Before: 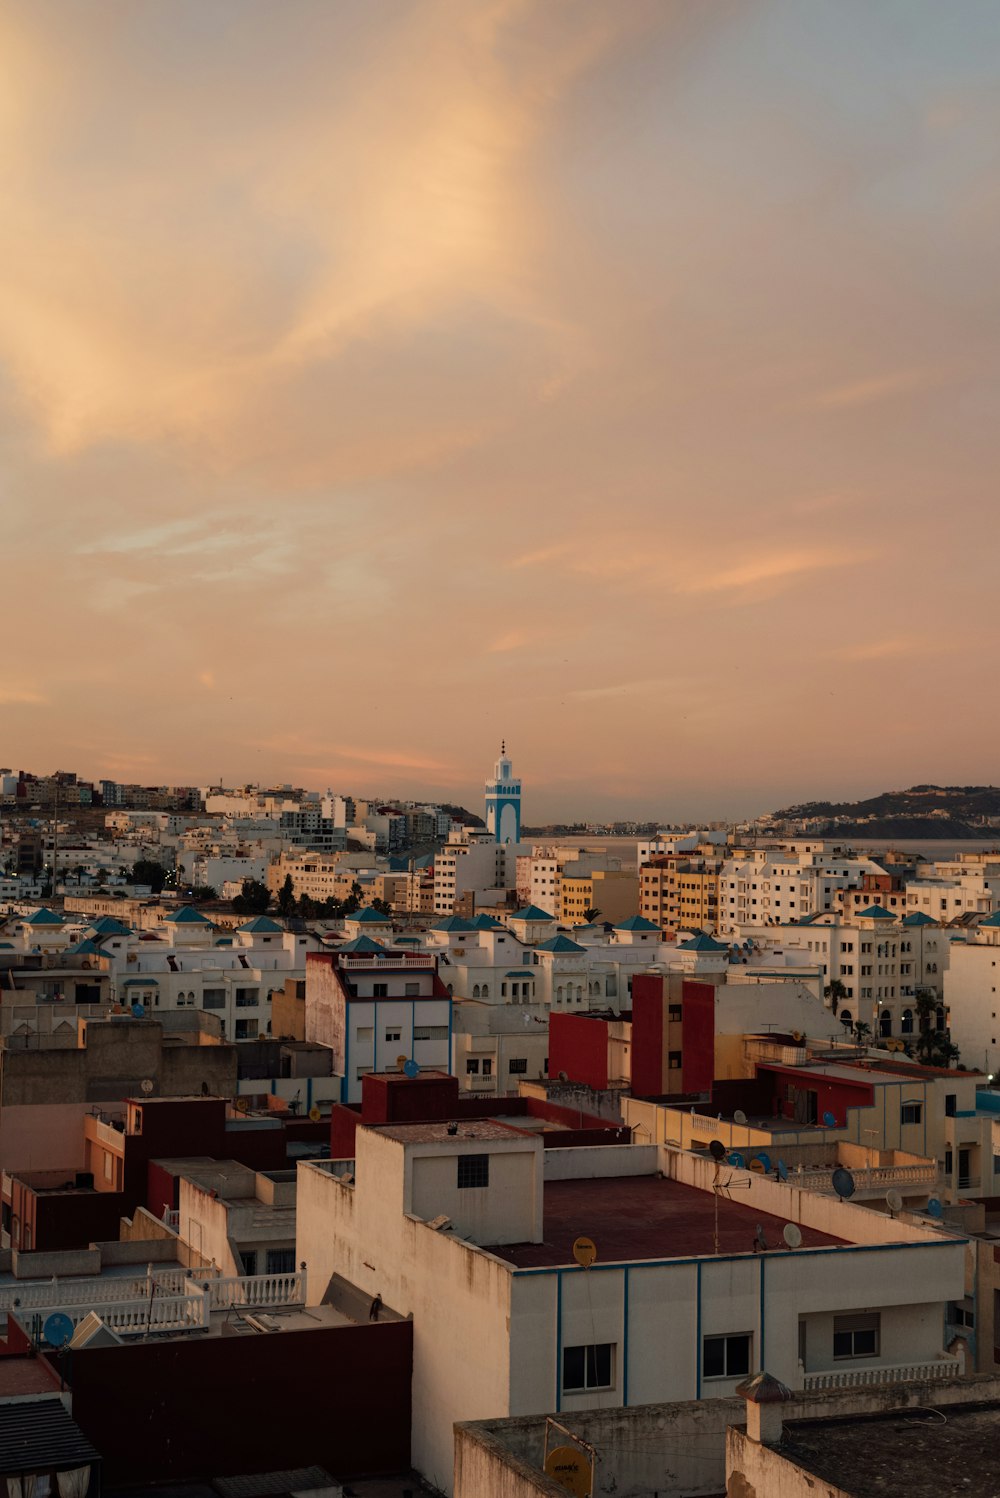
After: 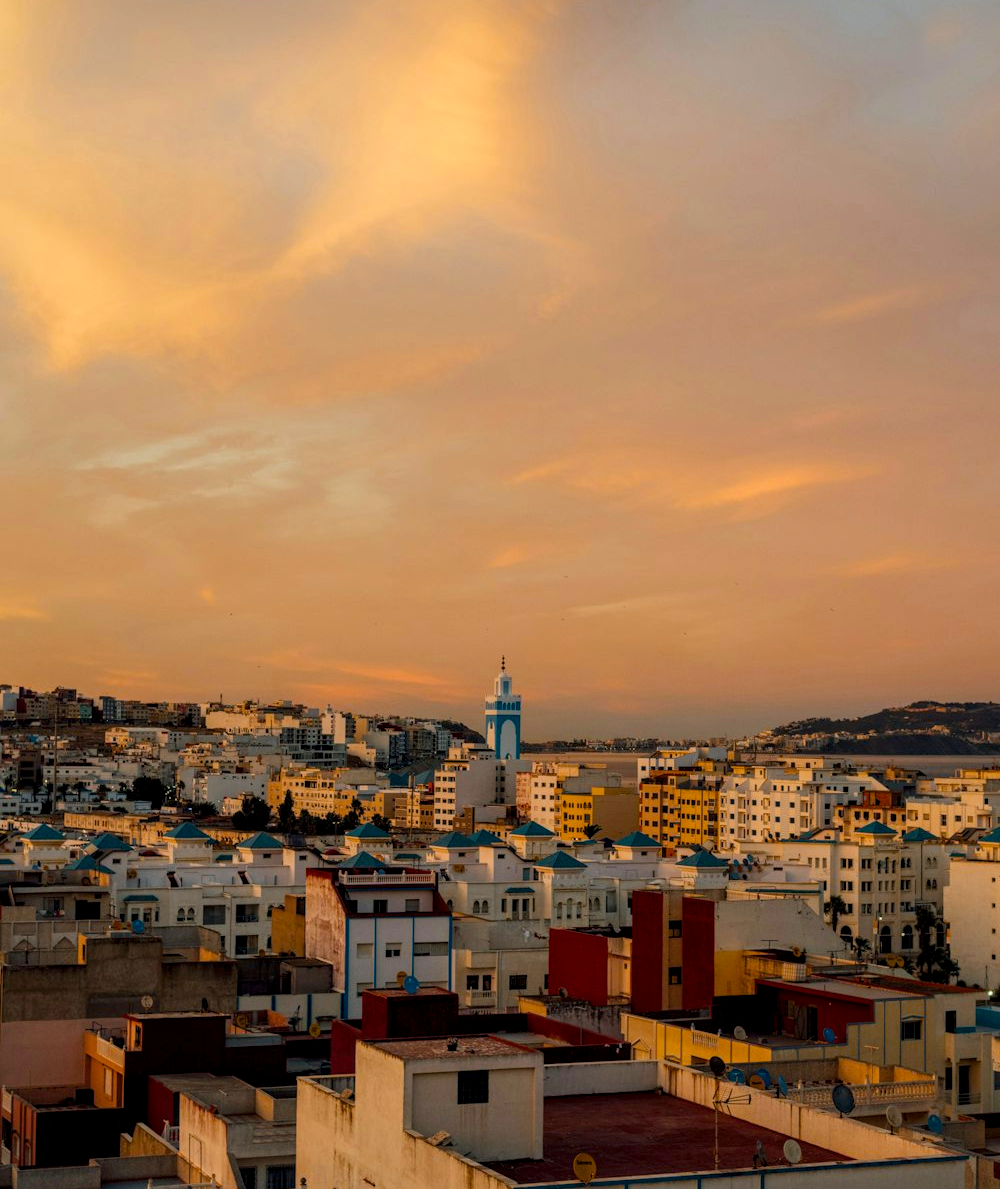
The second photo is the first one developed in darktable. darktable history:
crop and rotate: top 5.667%, bottom 14.937%
local contrast: highlights 0%, shadows 0%, detail 133%
contrast equalizer: octaves 7, y [[0.6 ×6], [0.55 ×6], [0 ×6], [0 ×6], [0 ×6]], mix 0.2
color balance rgb: linear chroma grading › global chroma 15%, perceptual saturation grading › global saturation 30%
